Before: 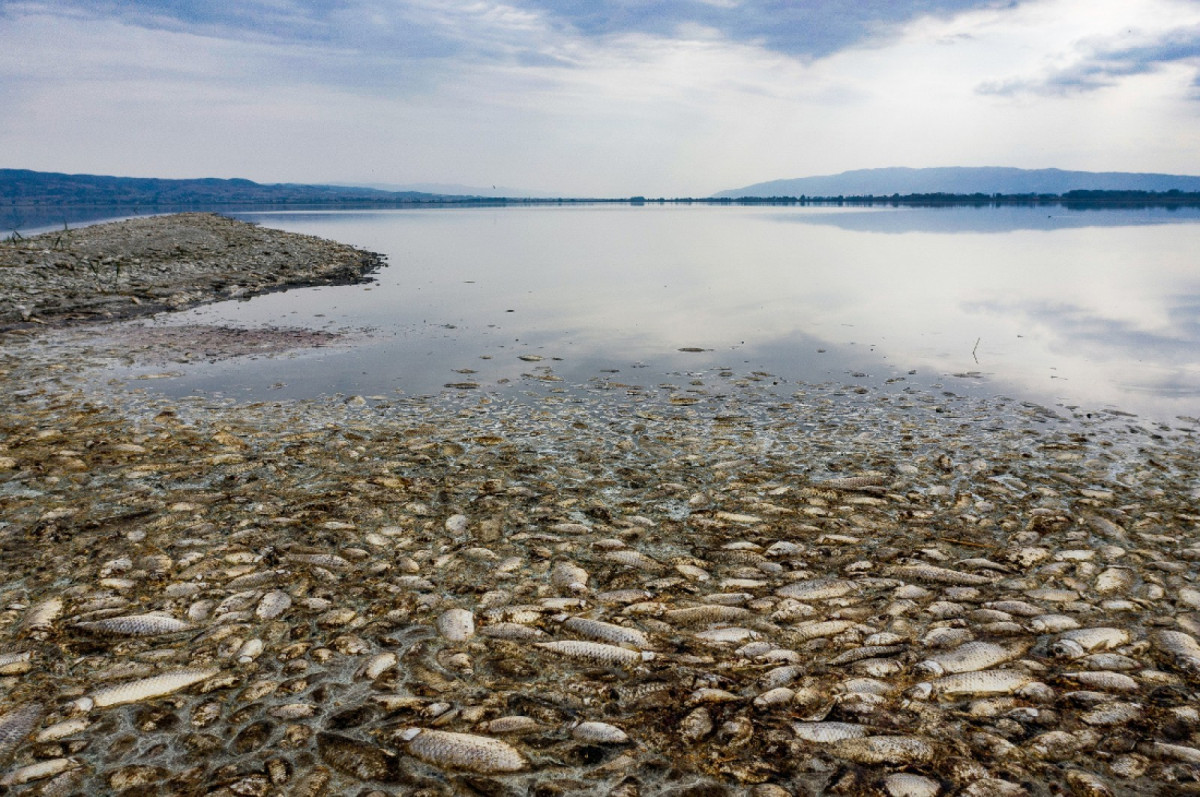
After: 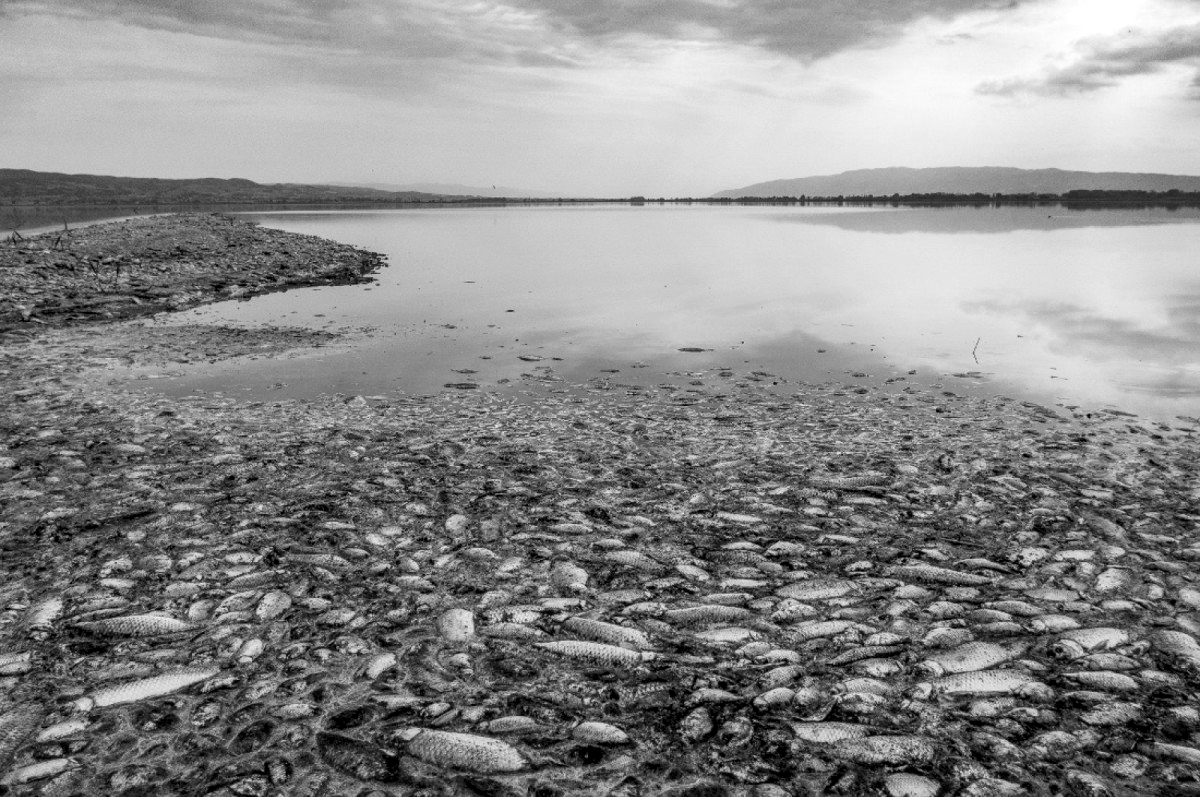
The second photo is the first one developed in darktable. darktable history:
local contrast: on, module defaults
color contrast: green-magenta contrast 0, blue-yellow contrast 0
